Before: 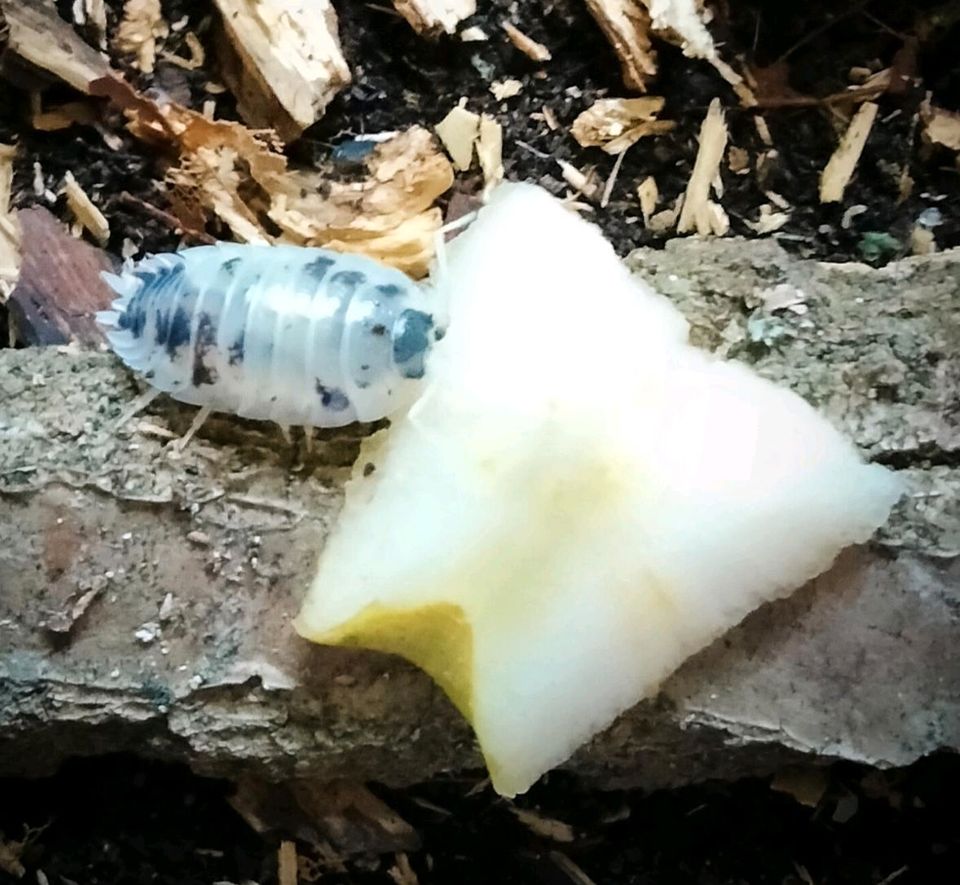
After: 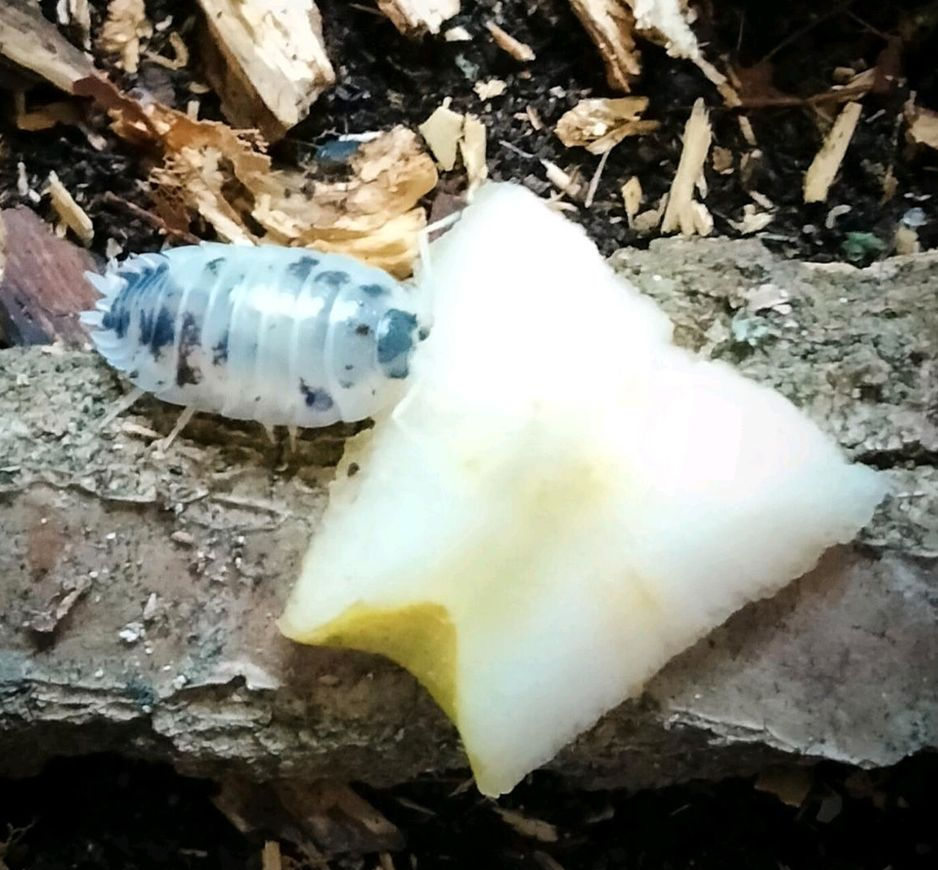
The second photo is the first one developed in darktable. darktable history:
crop and rotate: left 1.706%, right 0.513%, bottom 1.599%
